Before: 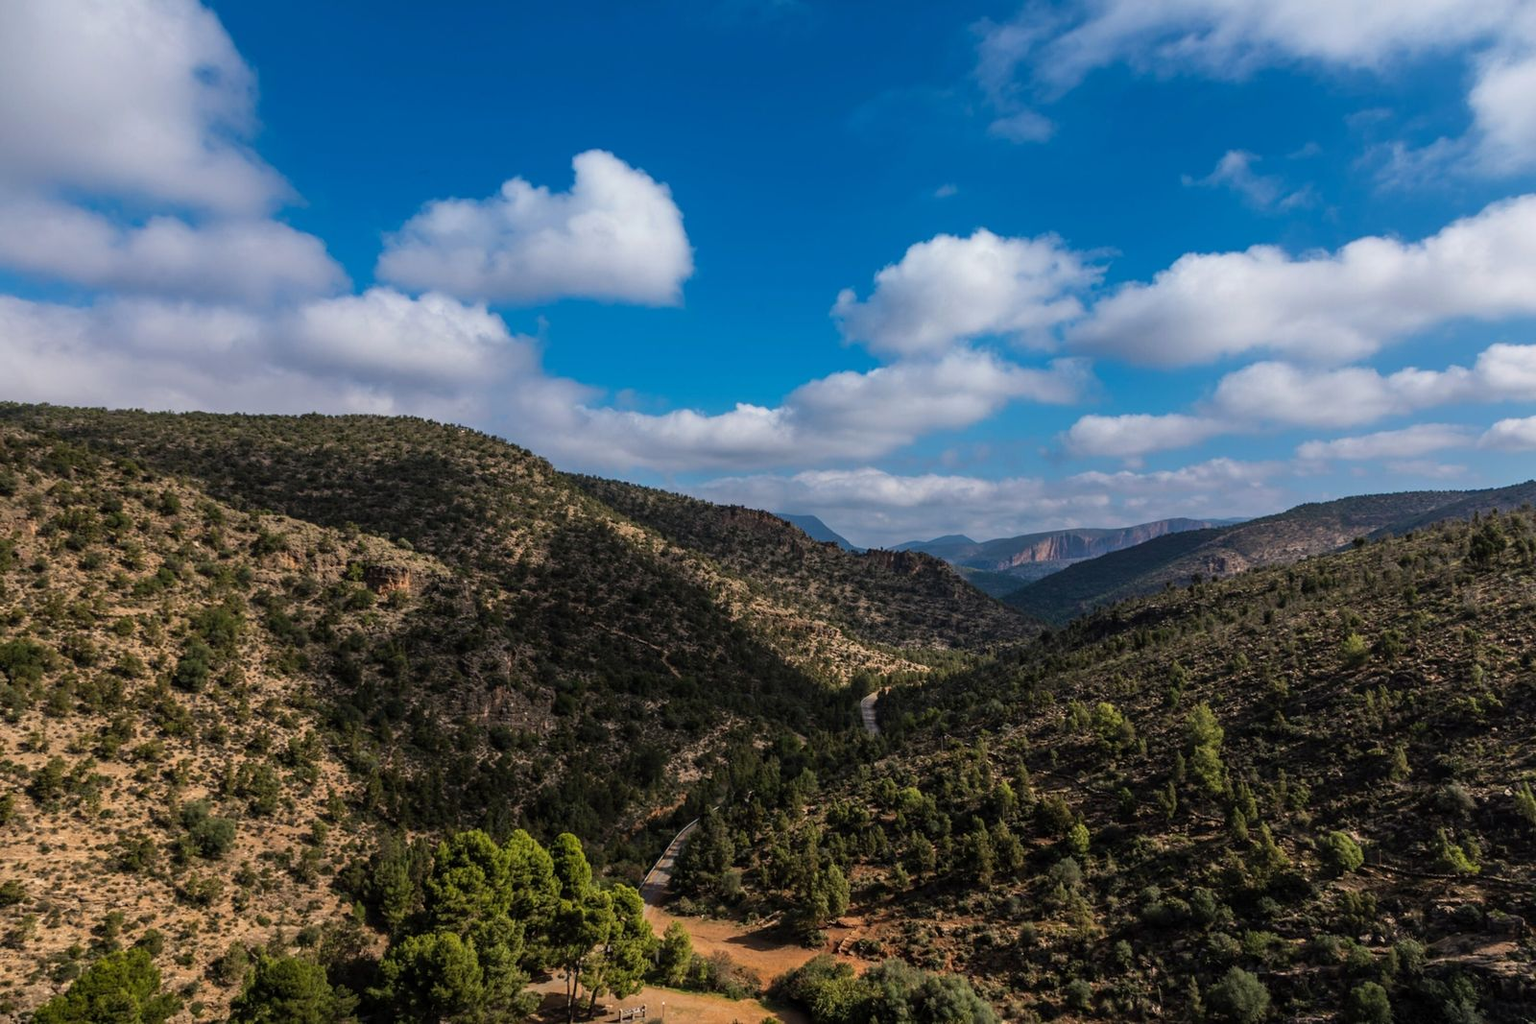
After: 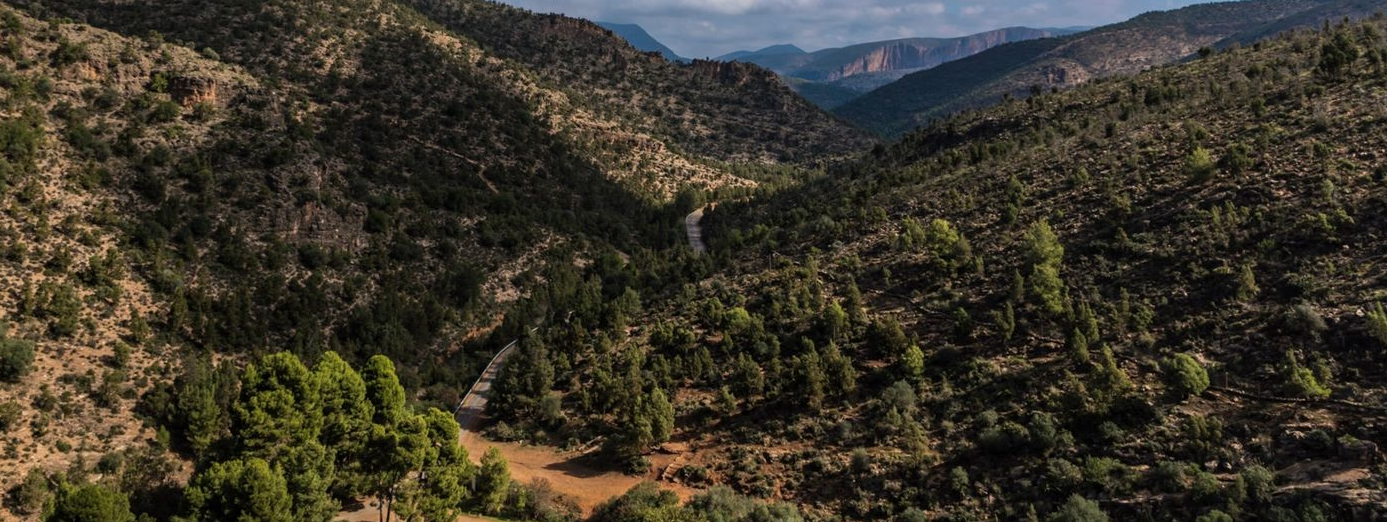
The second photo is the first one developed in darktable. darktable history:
color balance rgb: linear chroma grading › global chroma 1.5%, linear chroma grading › mid-tones -1%, perceptual saturation grading › global saturation -3%, perceptual saturation grading › shadows -2%
crop and rotate: left 13.306%, top 48.129%, bottom 2.928%
